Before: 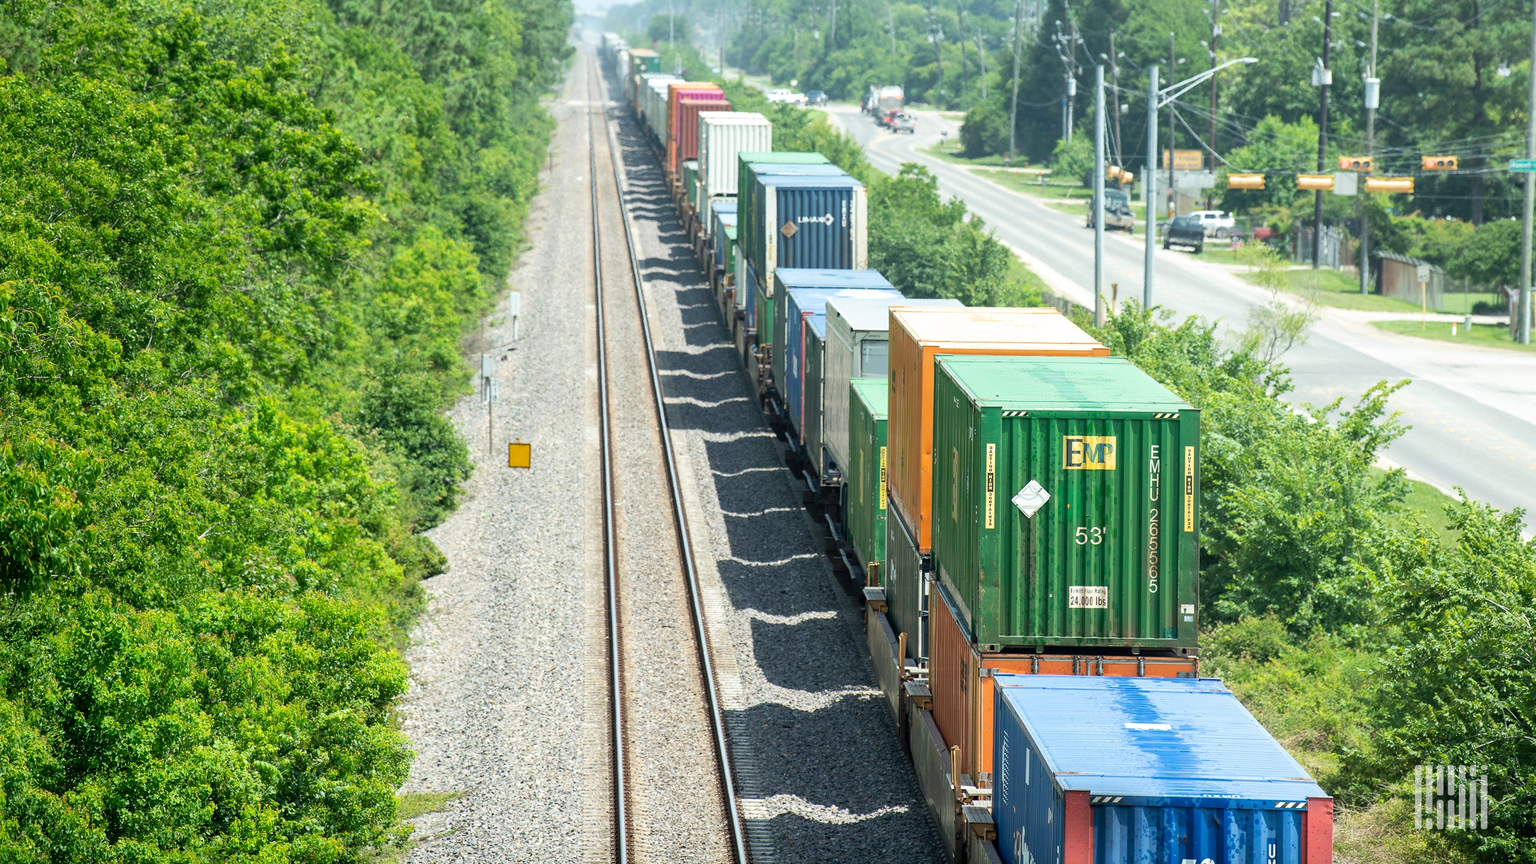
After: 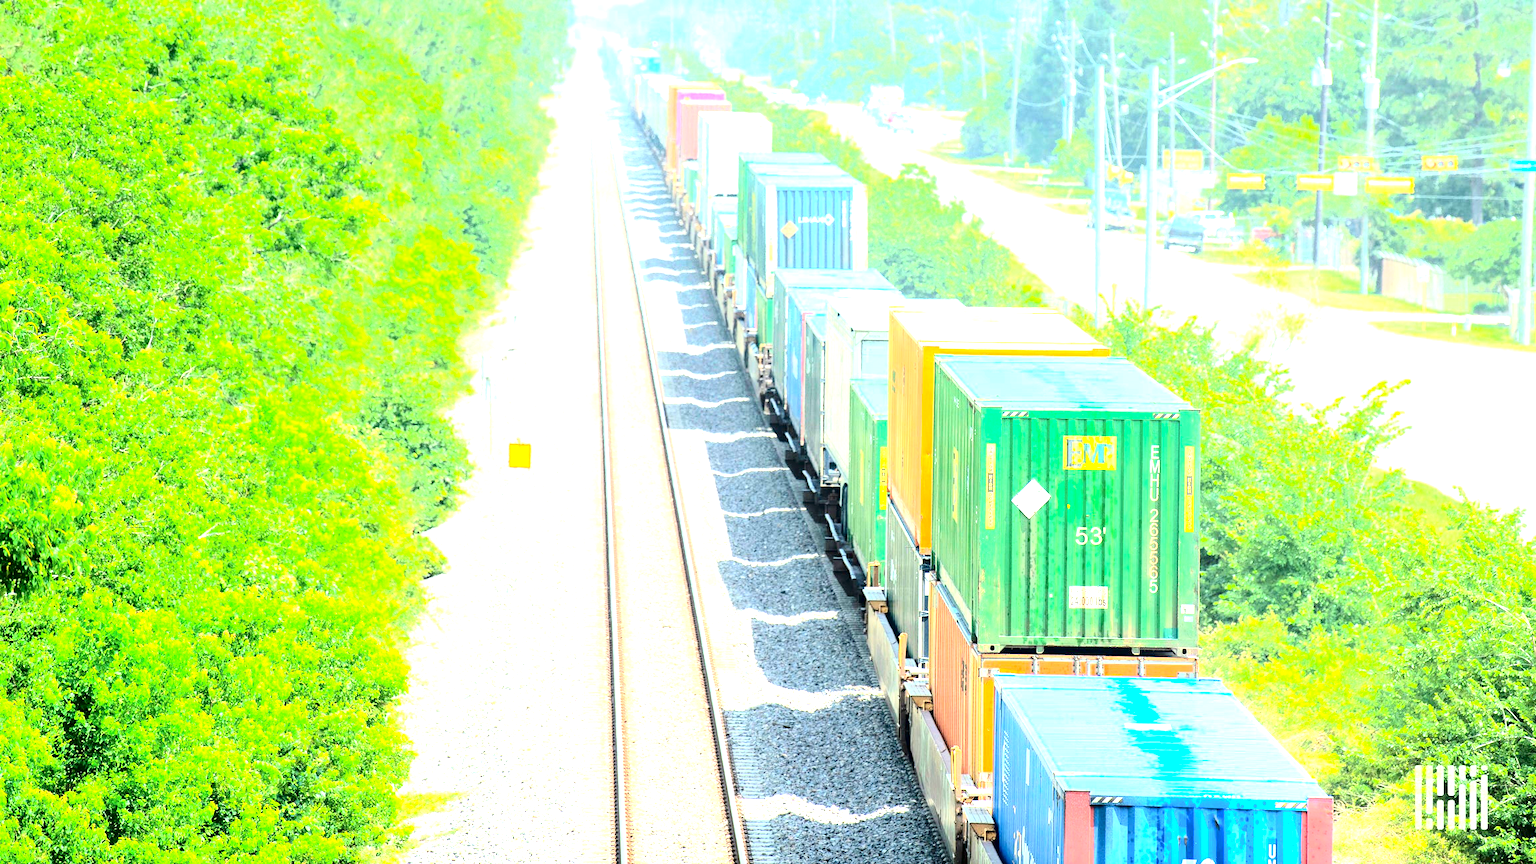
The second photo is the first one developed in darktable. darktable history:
contrast brightness saturation: contrast 0.204, brightness 0.156, saturation 0.223
exposure: black level correction 0, exposure 2.143 EV, compensate highlight preservation false
tone curve: curves: ch0 [(0, 0) (0.003, 0) (0.011, 0.001) (0.025, 0.003) (0.044, 0.005) (0.069, 0.013) (0.1, 0.024) (0.136, 0.04) (0.177, 0.087) (0.224, 0.148) (0.277, 0.238) (0.335, 0.335) (0.399, 0.43) (0.468, 0.524) (0.543, 0.621) (0.623, 0.712) (0.709, 0.788) (0.801, 0.867) (0.898, 0.947) (1, 1)], color space Lab, independent channels, preserve colors none
